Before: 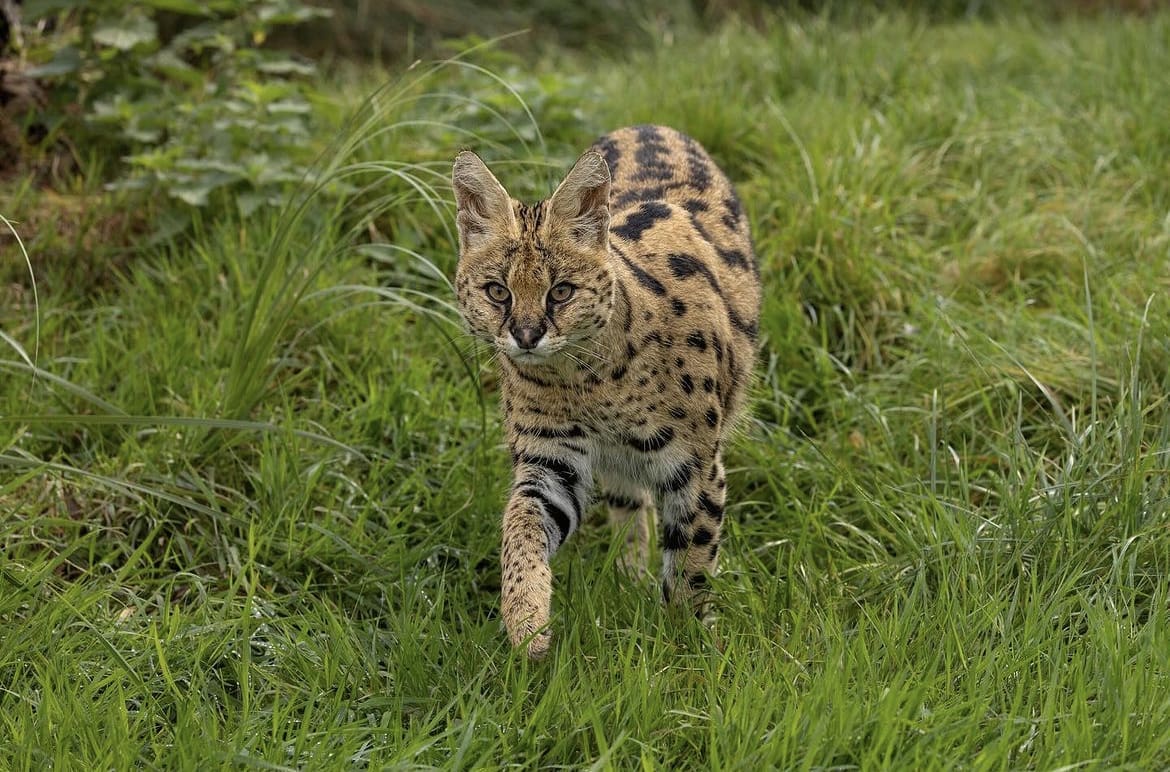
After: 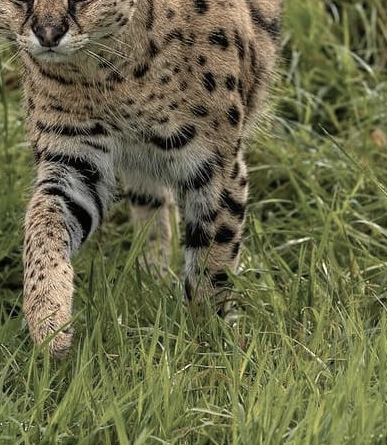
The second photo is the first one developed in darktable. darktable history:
color zones: curves: ch0 [(0, 0.473) (0.001, 0.473) (0.226, 0.548) (0.4, 0.589) (0.525, 0.54) (0.728, 0.403) (0.999, 0.473) (1, 0.473)]; ch1 [(0, 0.619) (0.001, 0.619) (0.234, 0.388) (0.4, 0.372) (0.528, 0.422) (0.732, 0.53) (0.999, 0.619) (1, 0.619)]; ch2 [(0, 0.547) (0.001, 0.547) (0.226, 0.45) (0.4, 0.525) (0.525, 0.585) (0.8, 0.511) (0.999, 0.547) (1, 0.547)]
crop: left 40.878%, top 39.176%, right 25.993%, bottom 3.081%
